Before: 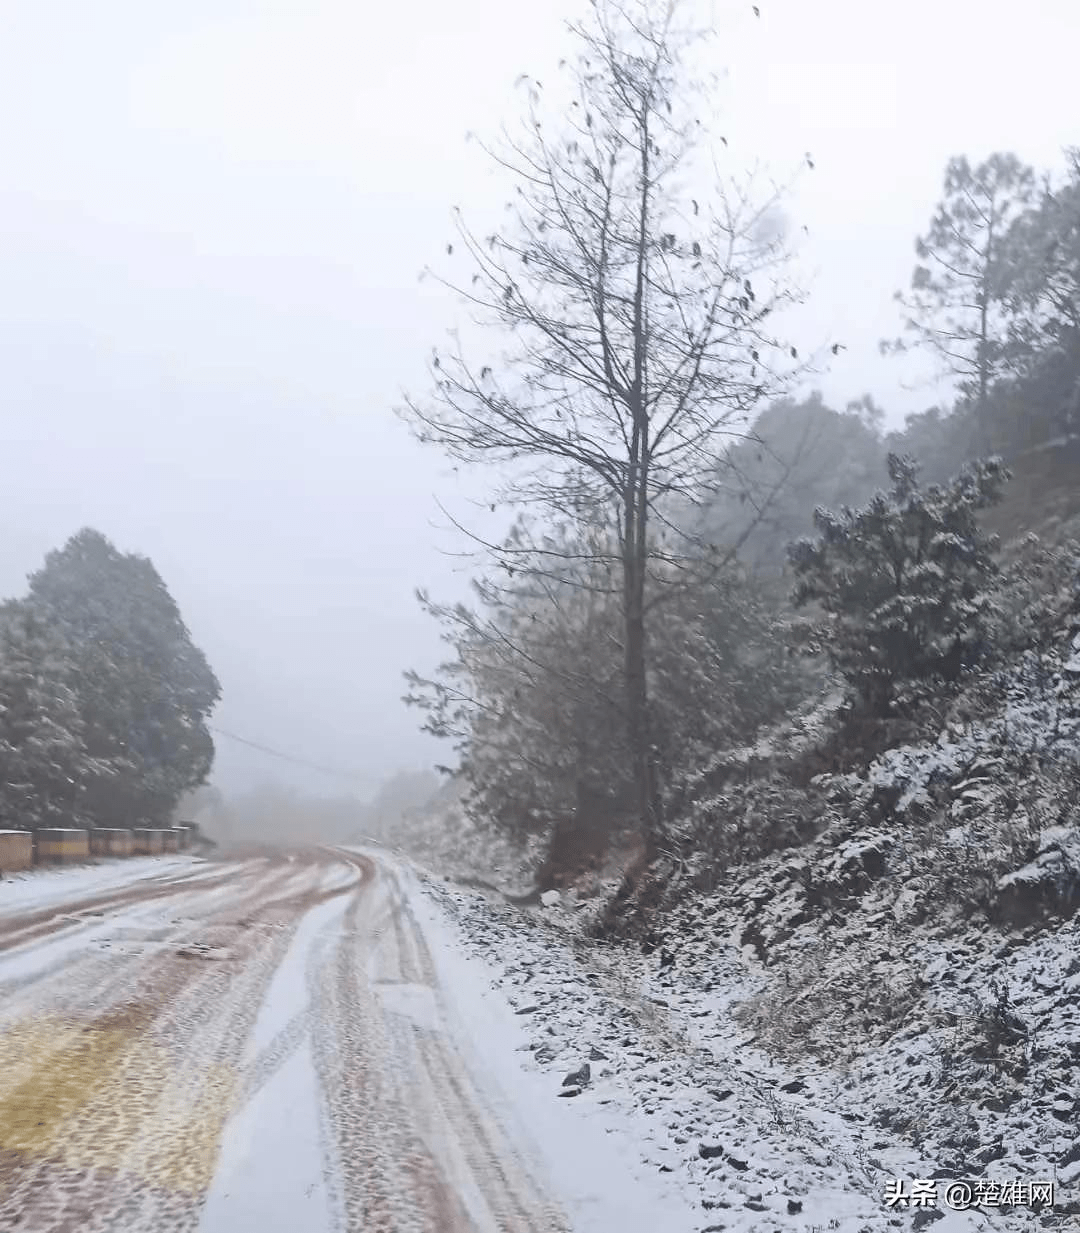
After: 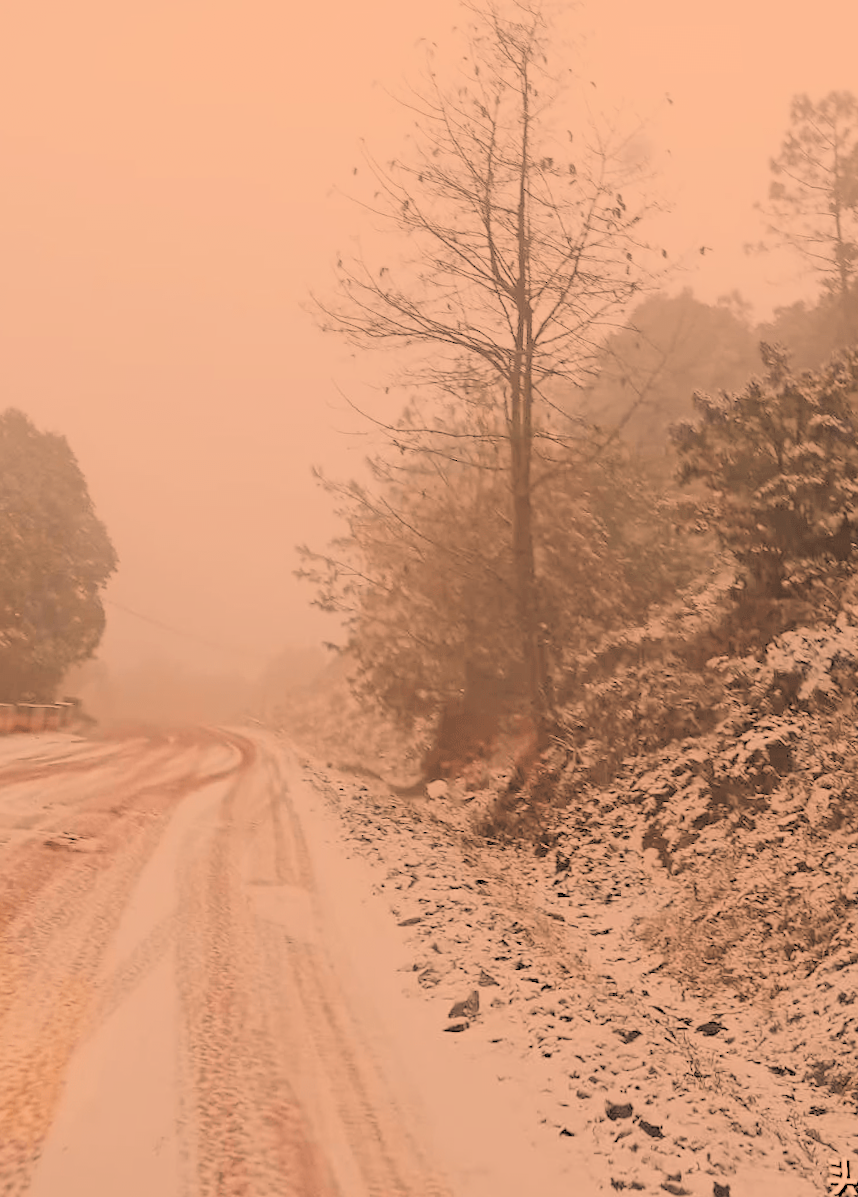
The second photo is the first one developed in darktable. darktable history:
filmic rgb: black relative exposure -6.68 EV, white relative exposure 4.56 EV, hardness 3.25
rgb levels: preserve colors sum RGB, levels [[0.038, 0.433, 0.934], [0, 0.5, 1], [0, 0.5, 1]]
crop: right 4.126%, bottom 0.031%
rotate and perspective: rotation 0.72°, lens shift (vertical) -0.352, lens shift (horizontal) -0.051, crop left 0.152, crop right 0.859, crop top 0.019, crop bottom 0.964
white balance: red 1.467, blue 0.684
